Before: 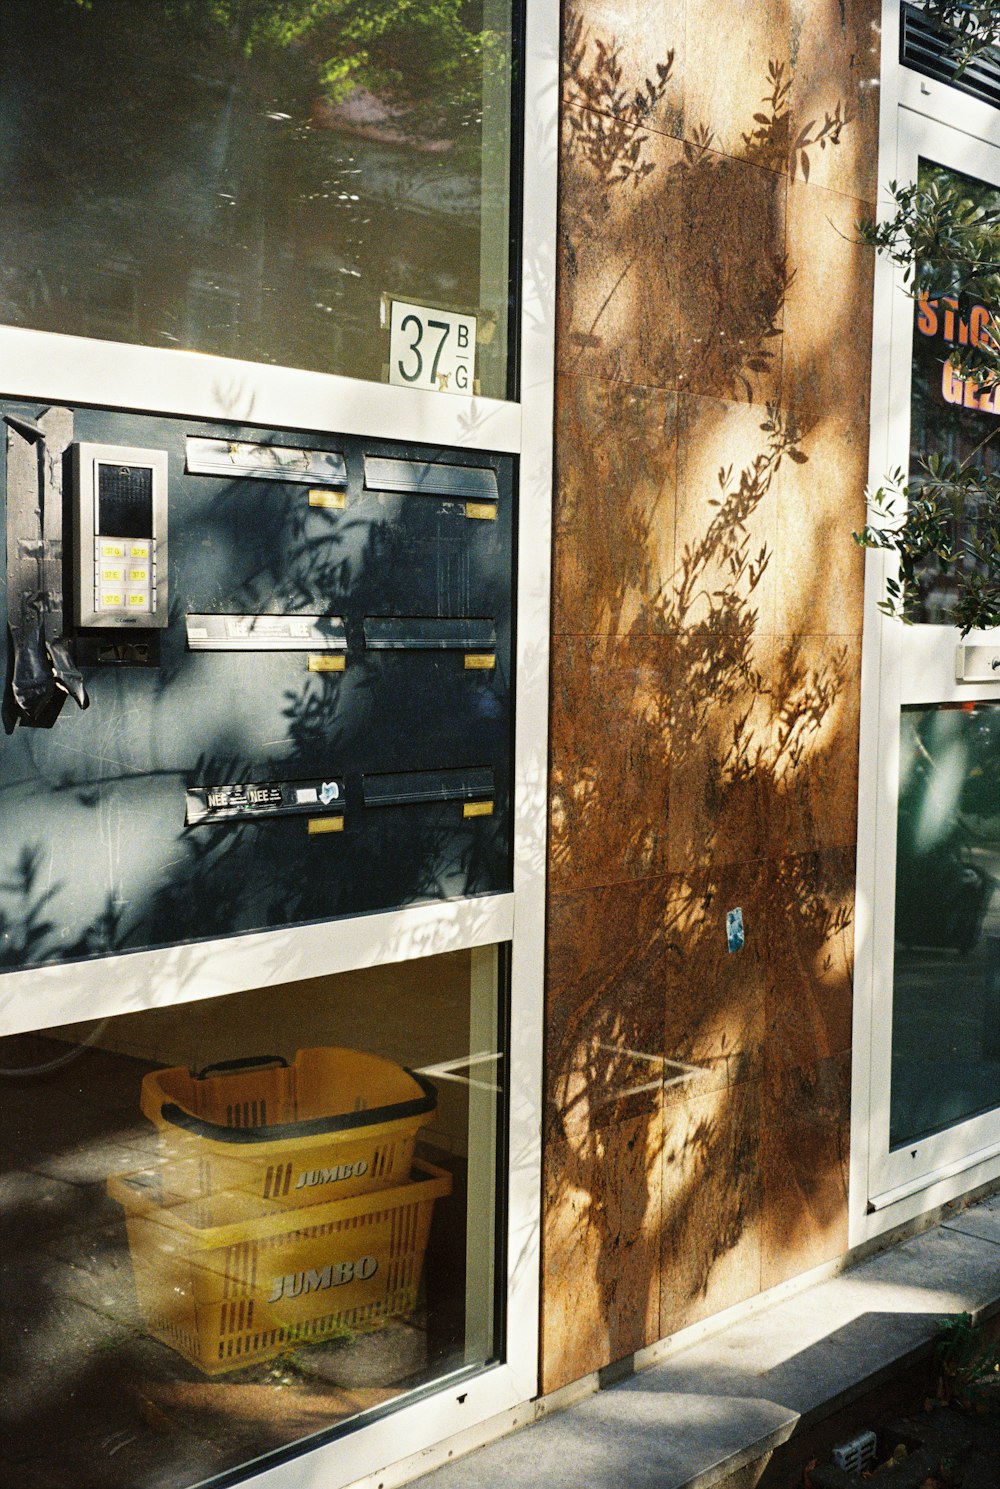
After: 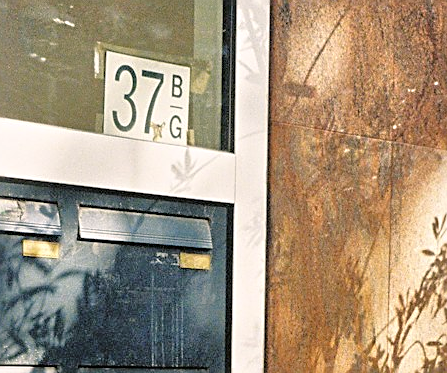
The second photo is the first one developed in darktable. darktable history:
tone equalizer: -7 EV 0.15 EV, -6 EV 0.6 EV, -5 EV 1.15 EV, -4 EV 1.33 EV, -3 EV 1.15 EV, -2 EV 0.6 EV, -1 EV 0.15 EV, mask exposure compensation -0.5 EV
color balance rgb: shadows lift › chroma 1.41%, shadows lift › hue 260°, power › chroma 0.5%, power › hue 260°, highlights gain › chroma 1%, highlights gain › hue 27°, saturation formula JzAzBz (2021)
contrast brightness saturation: saturation -0.1
sharpen: on, module defaults
crop: left 28.64%, top 16.832%, right 26.637%, bottom 58.055%
